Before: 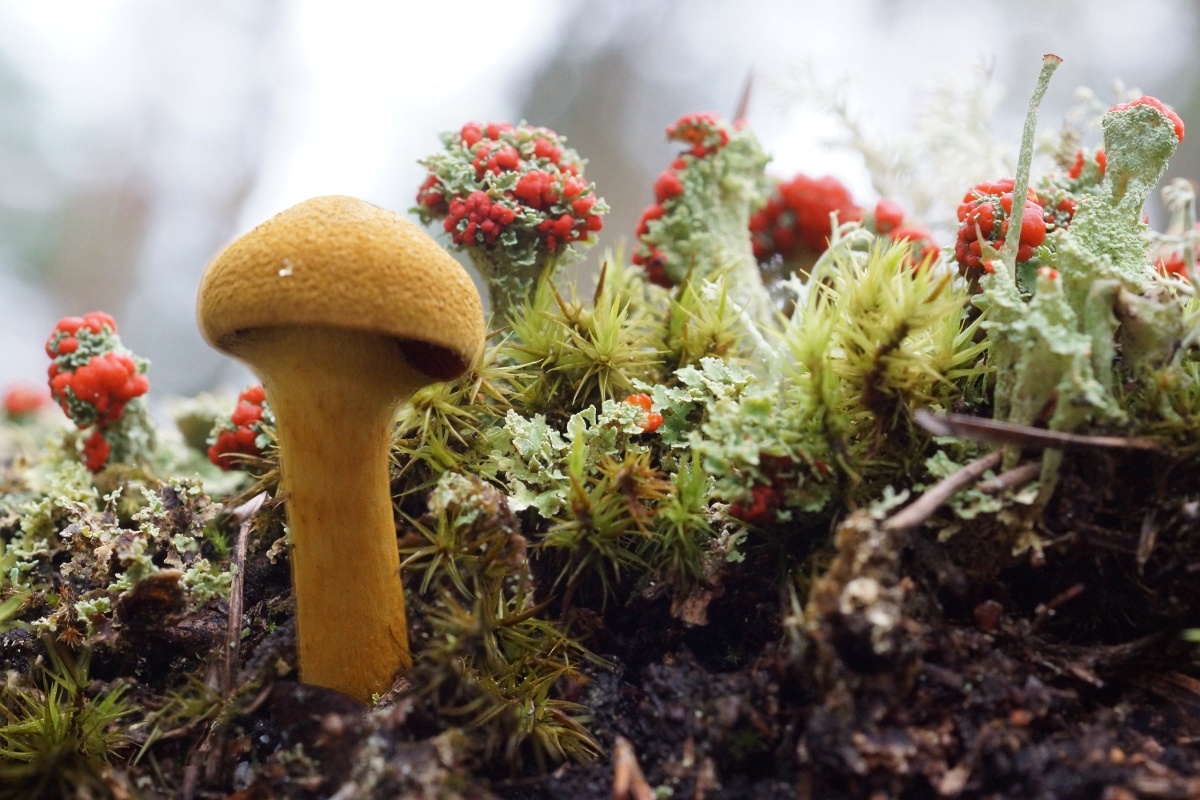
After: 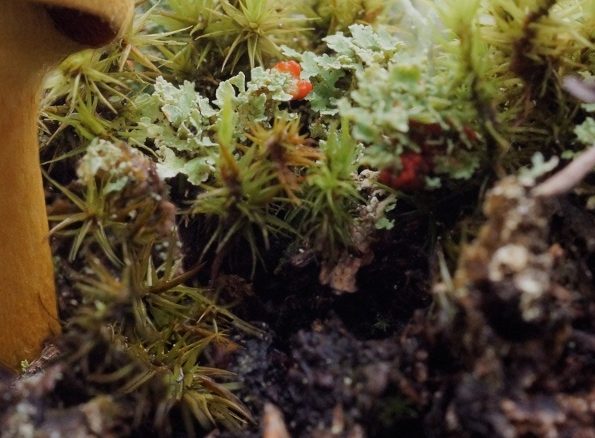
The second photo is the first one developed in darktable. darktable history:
filmic rgb: black relative exposure -16 EV, white relative exposure 4.04 EV, target black luminance 0%, hardness 7.64, latitude 72.62%, contrast 0.896, highlights saturation mix 10.39%, shadows ↔ highlights balance -0.371%
crop: left 29.296%, top 41.678%, right 21.046%, bottom 3.488%
